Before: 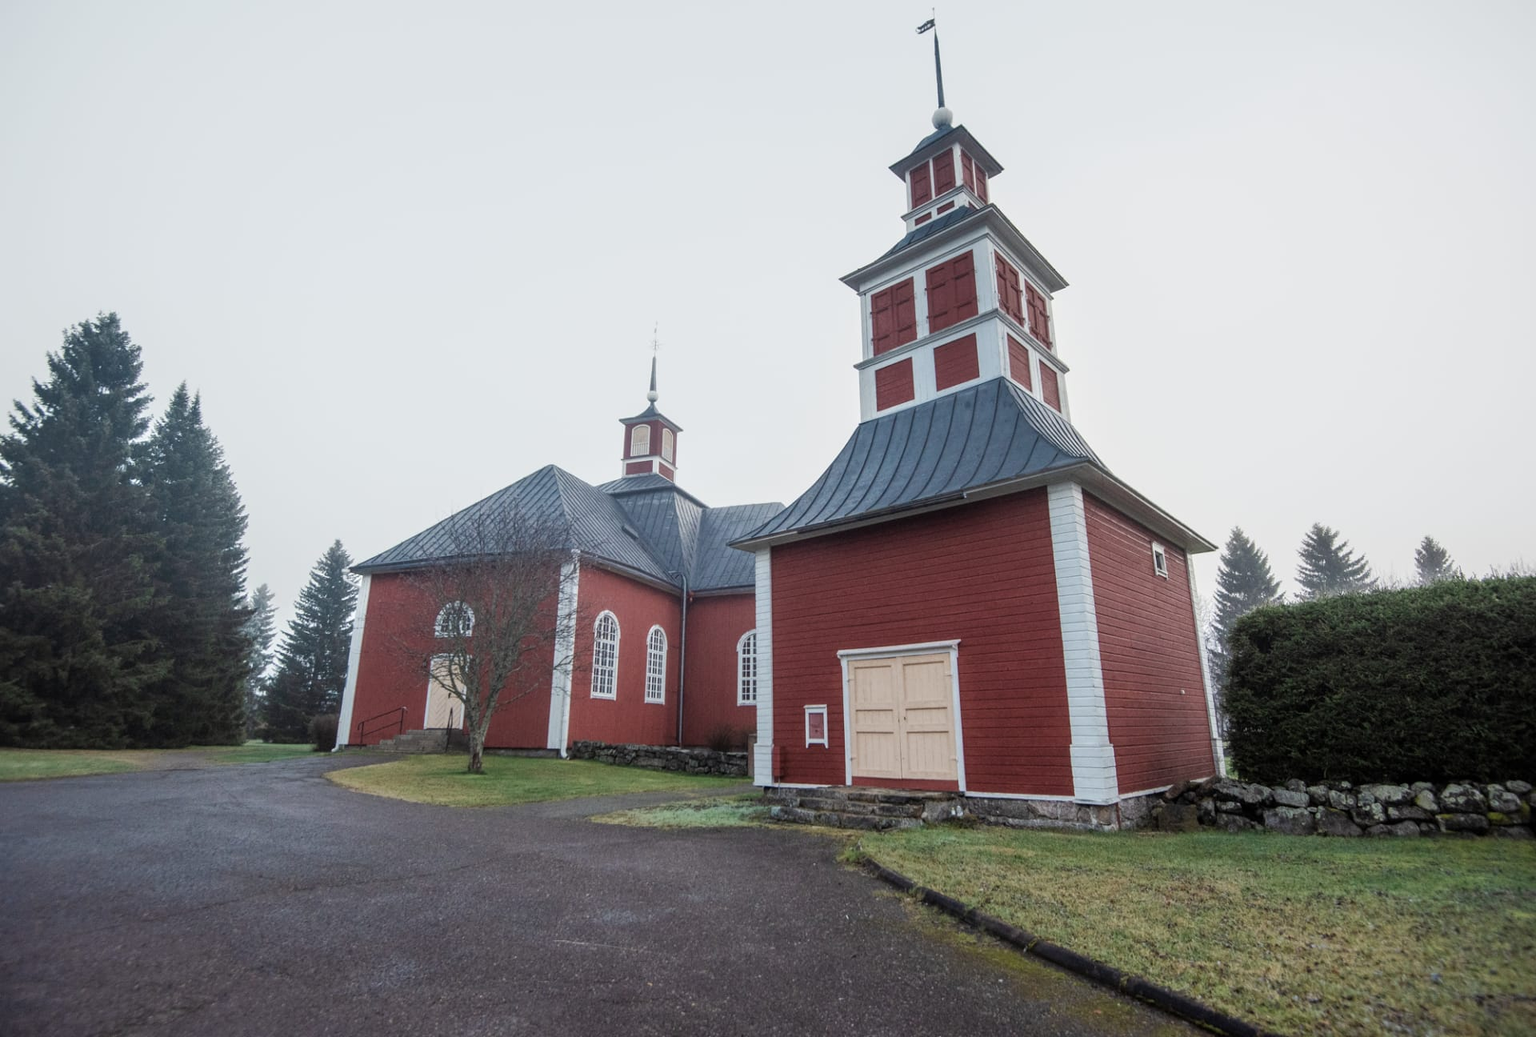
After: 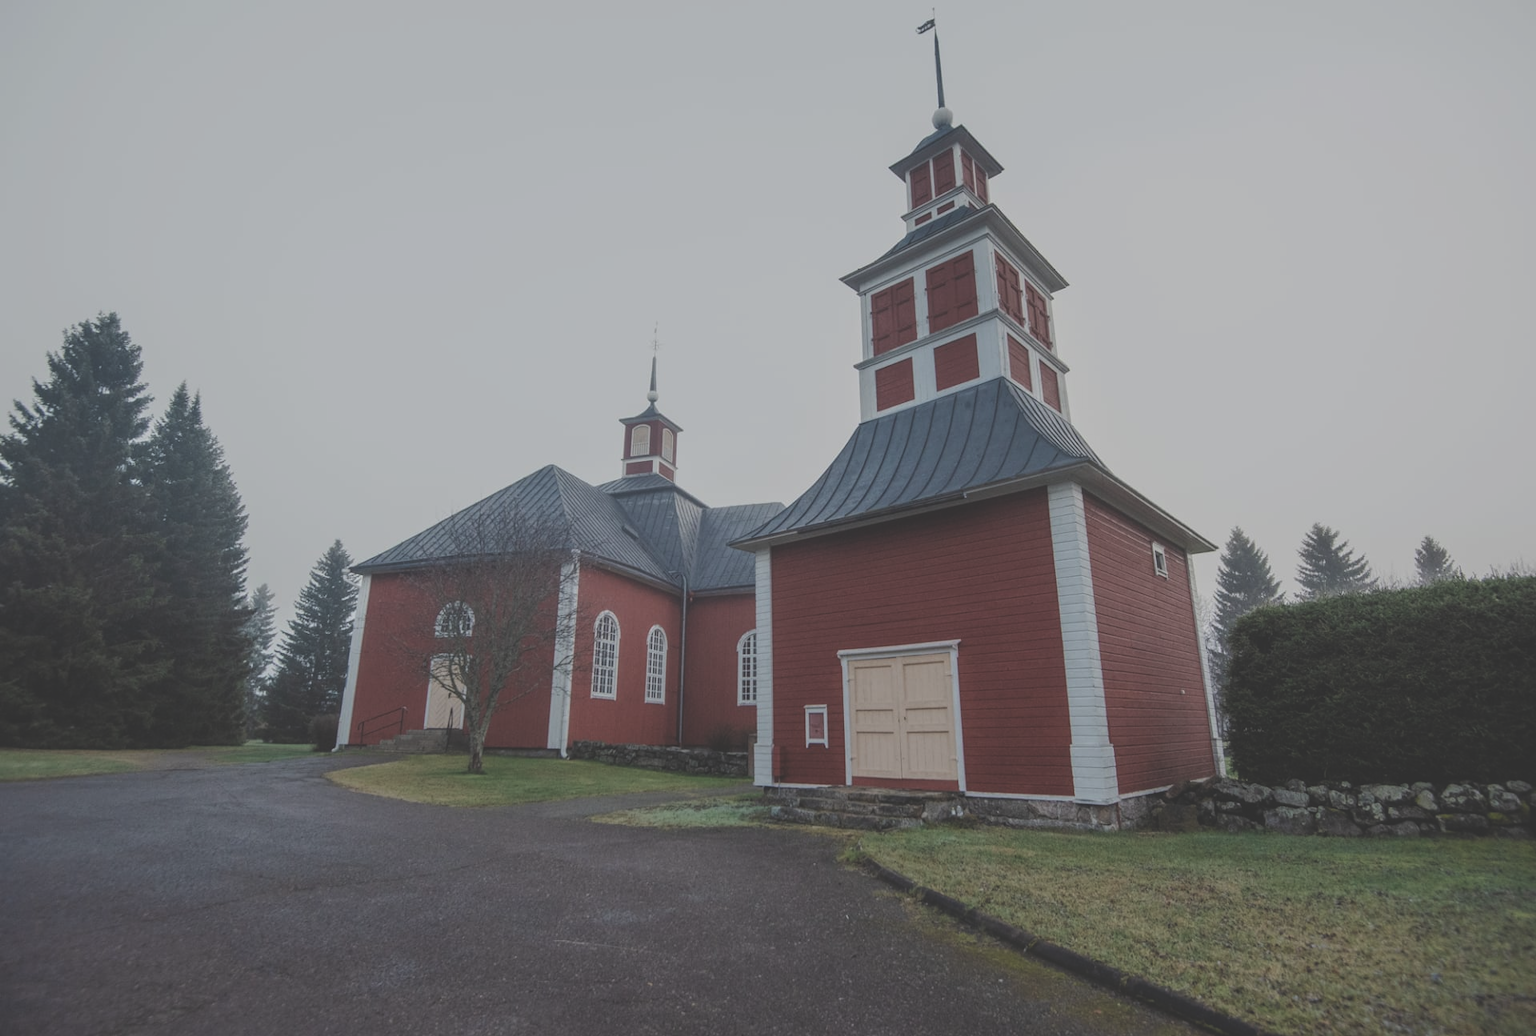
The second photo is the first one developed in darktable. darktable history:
exposure: black level correction -0.035, exposure -0.496 EV, compensate exposure bias true, compensate highlight preservation false
base curve: curves: ch0 [(0, 0) (0.74, 0.67) (1, 1)], preserve colors none
contrast brightness saturation: contrast -0.098, saturation -0.099
